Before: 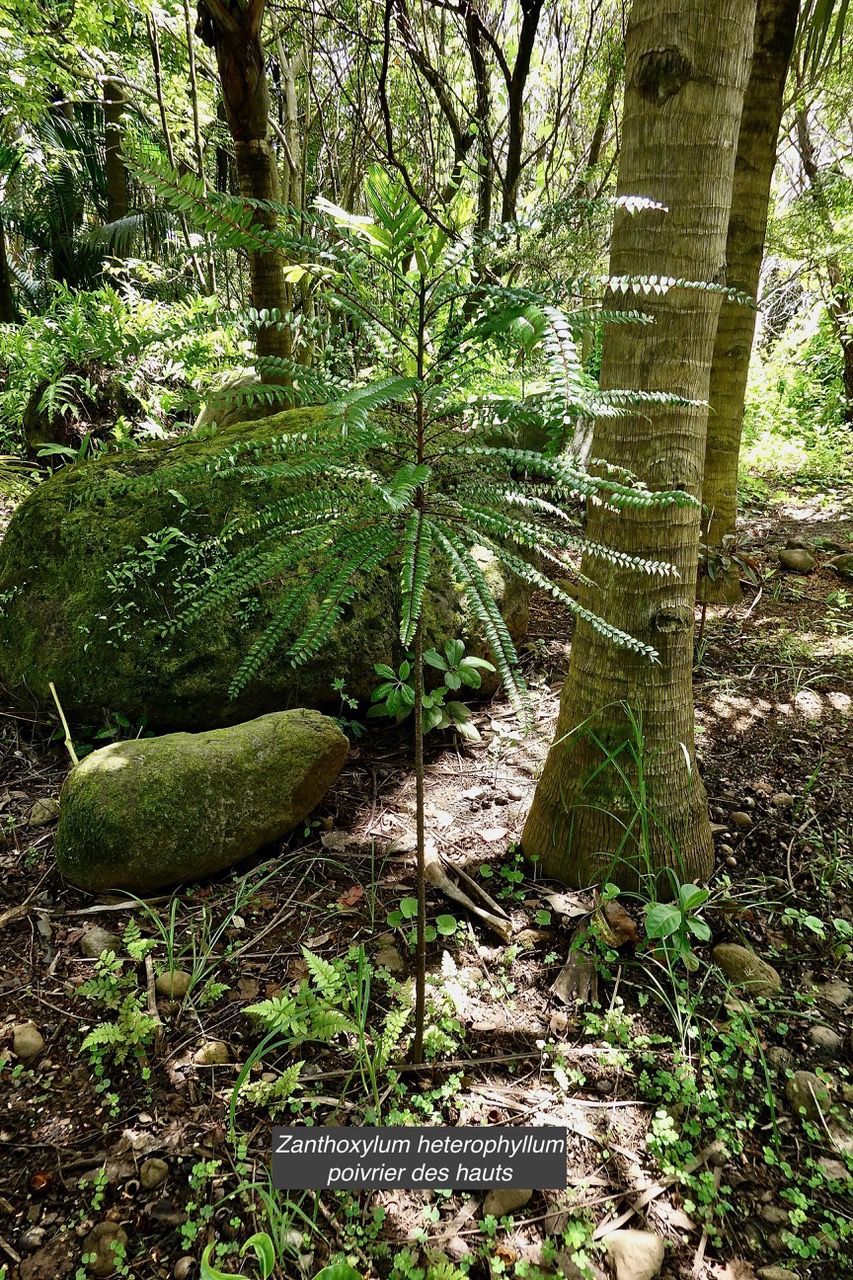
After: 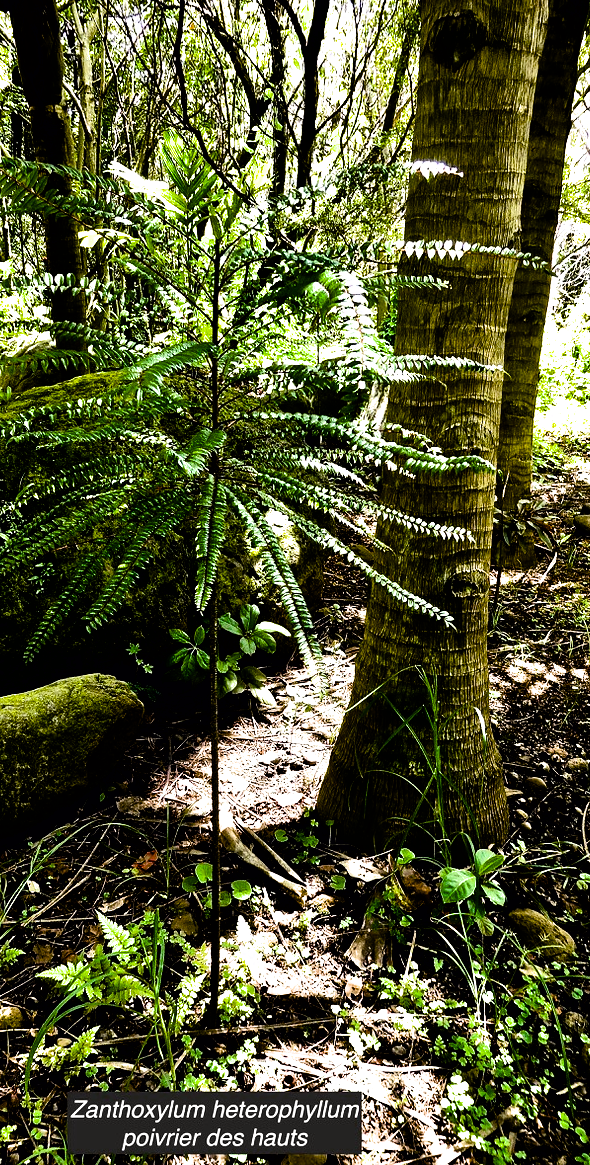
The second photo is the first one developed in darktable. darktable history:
color balance rgb: power › chroma 0.241%, power › hue 61.45°, linear chroma grading › global chroma 0.788%, perceptual saturation grading › global saturation 35.163%, perceptual saturation grading › highlights -24.941%, perceptual saturation grading › shadows 26.02%, perceptual brilliance grading › highlights 74.743%, perceptual brilliance grading › shadows -29.65%, global vibrance -1.38%, saturation formula JzAzBz (2021)
filmic rgb: black relative exposure -16 EV, white relative exposure 6.25 EV, hardness 5.04, contrast 1.345, color science v6 (2022)
crop and rotate: left 24.092%, top 2.808%, right 6.672%, bottom 6.11%
